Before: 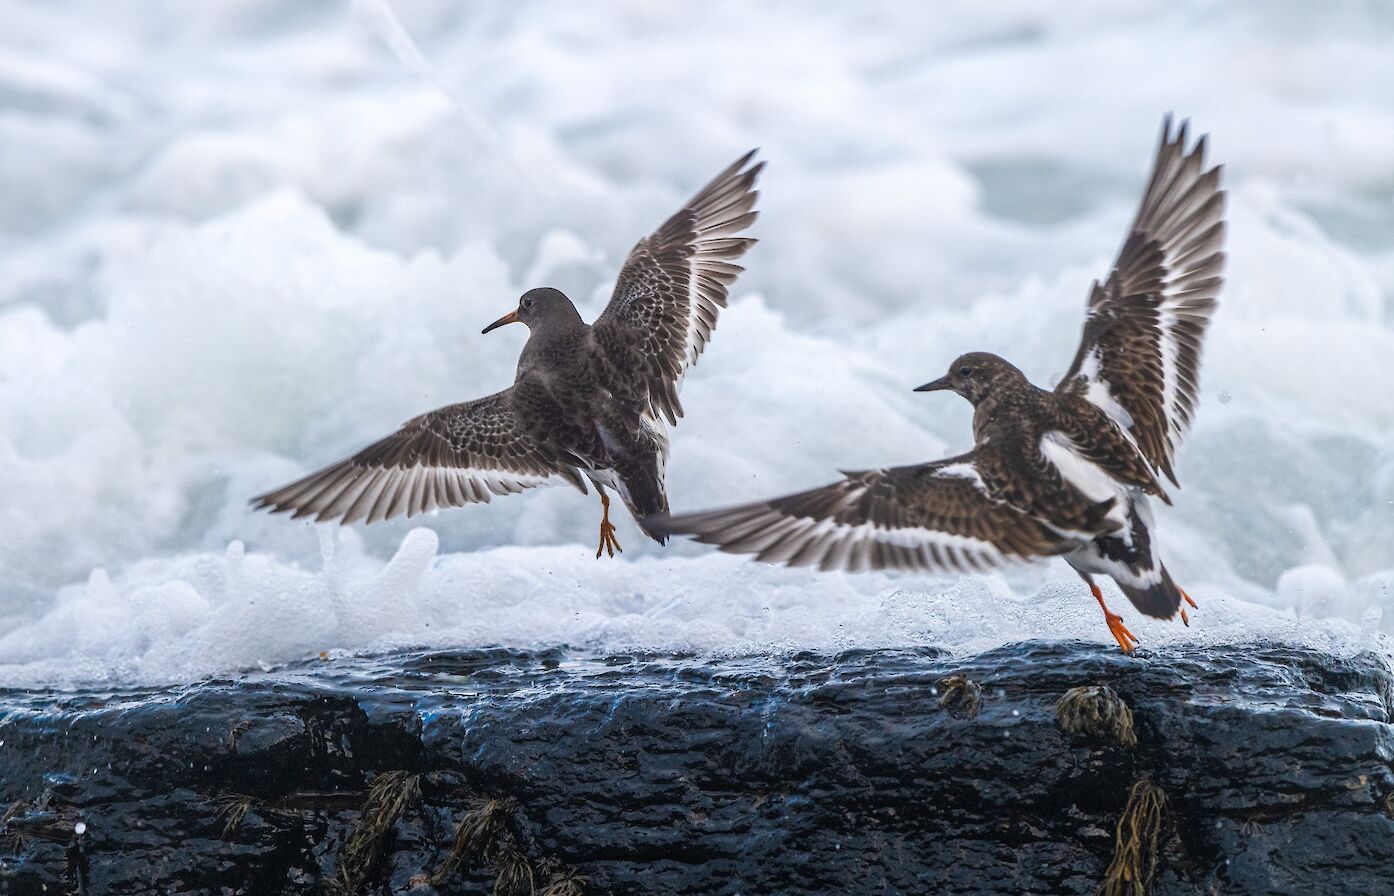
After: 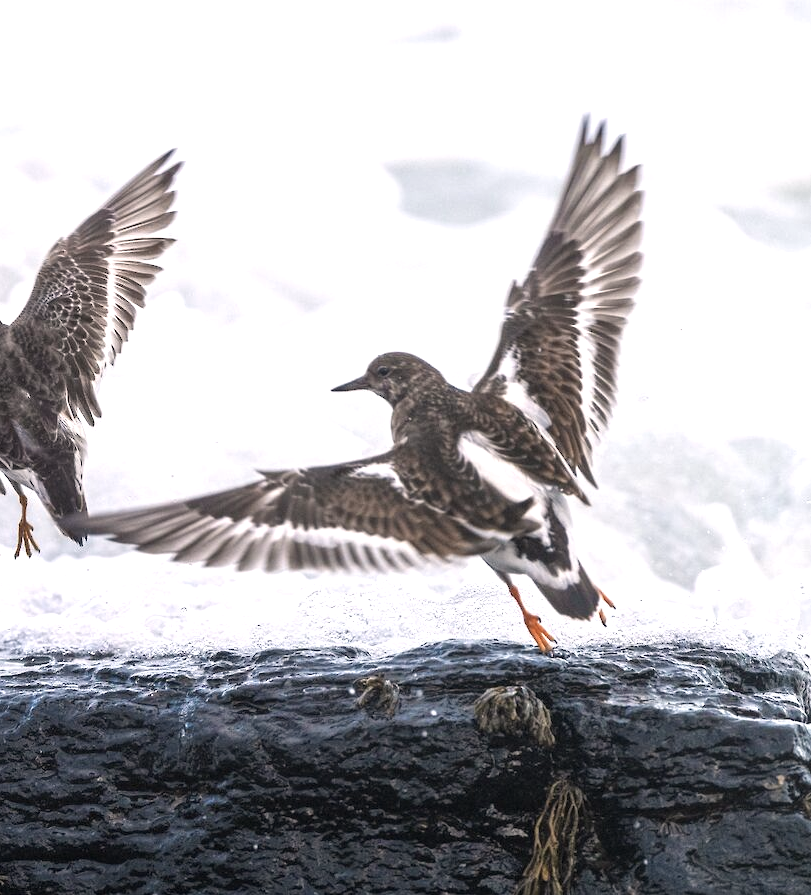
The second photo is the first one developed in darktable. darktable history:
crop: left 41.785%
exposure: black level correction 0, exposure 0.698 EV, compensate highlight preservation false
color correction: highlights a* 5.54, highlights b* 5.24, saturation 0.679
